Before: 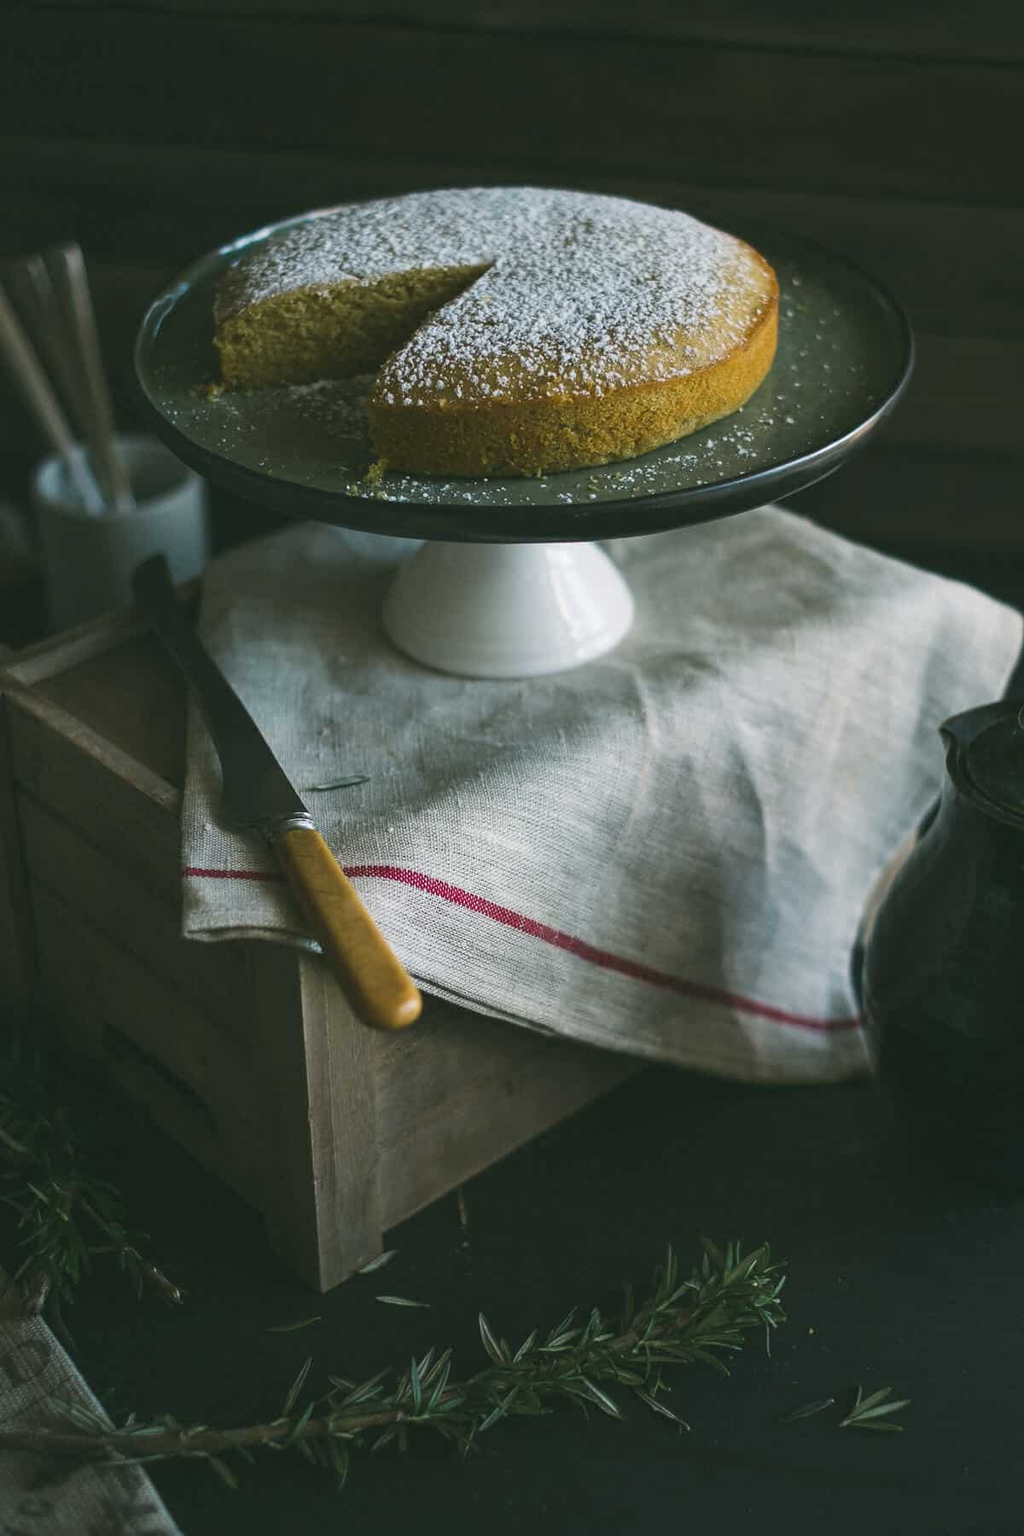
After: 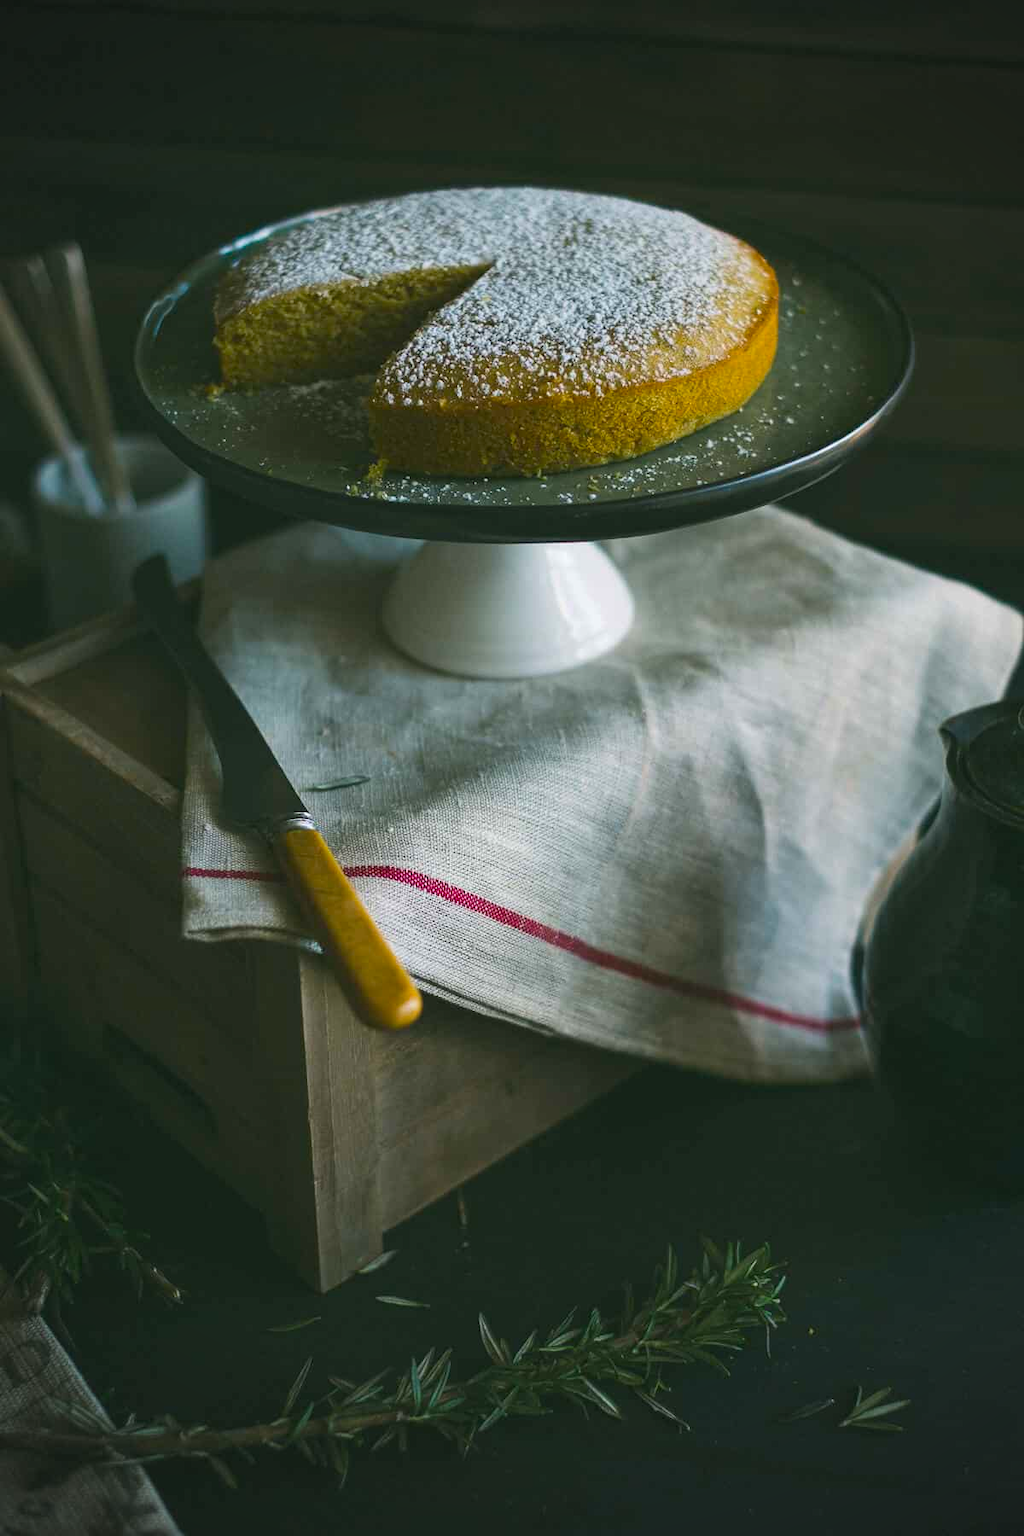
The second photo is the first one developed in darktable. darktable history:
color balance rgb: perceptual saturation grading › global saturation 25%, global vibrance 20%
exposure: compensate highlight preservation false
vignetting: on, module defaults
